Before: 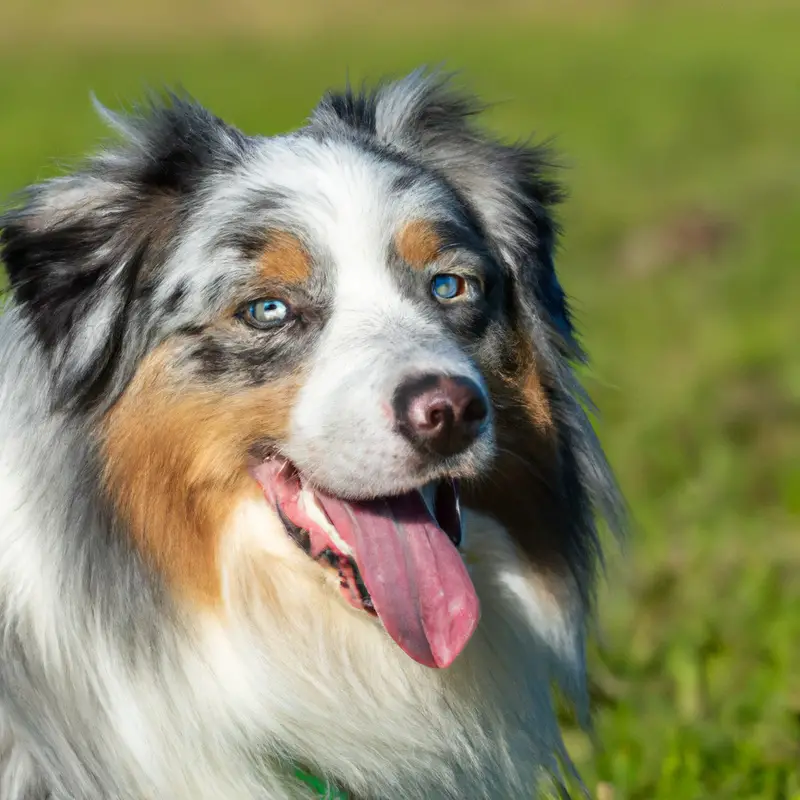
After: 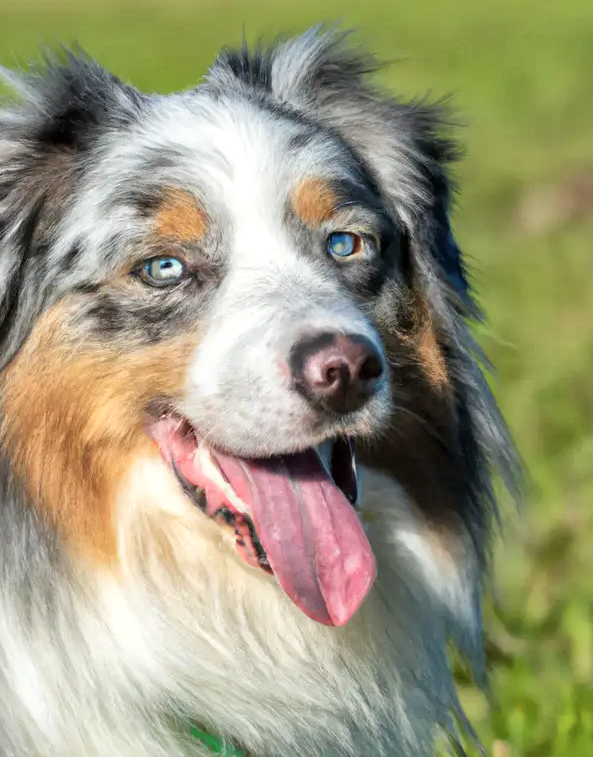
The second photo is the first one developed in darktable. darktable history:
crop and rotate: left 13.15%, top 5.251%, right 12.609%
global tonemap: drago (1, 100), detail 1
